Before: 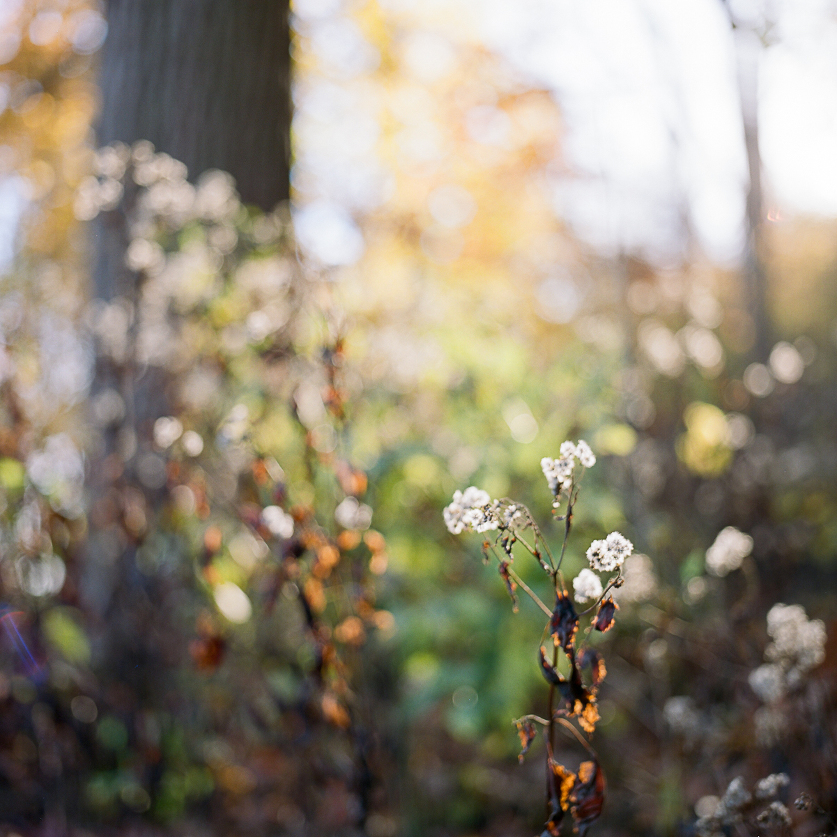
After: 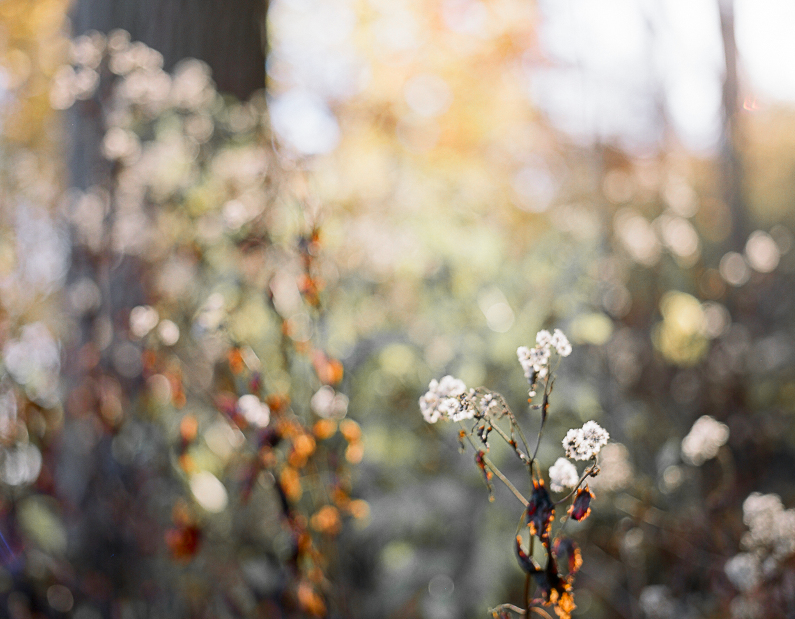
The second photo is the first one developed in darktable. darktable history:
crop and rotate: left 2.991%, top 13.302%, right 1.981%, bottom 12.636%
color zones: curves: ch1 [(0, 0.679) (0.143, 0.647) (0.286, 0.261) (0.378, -0.011) (0.571, 0.396) (0.714, 0.399) (0.857, 0.406) (1, 0.679)]
